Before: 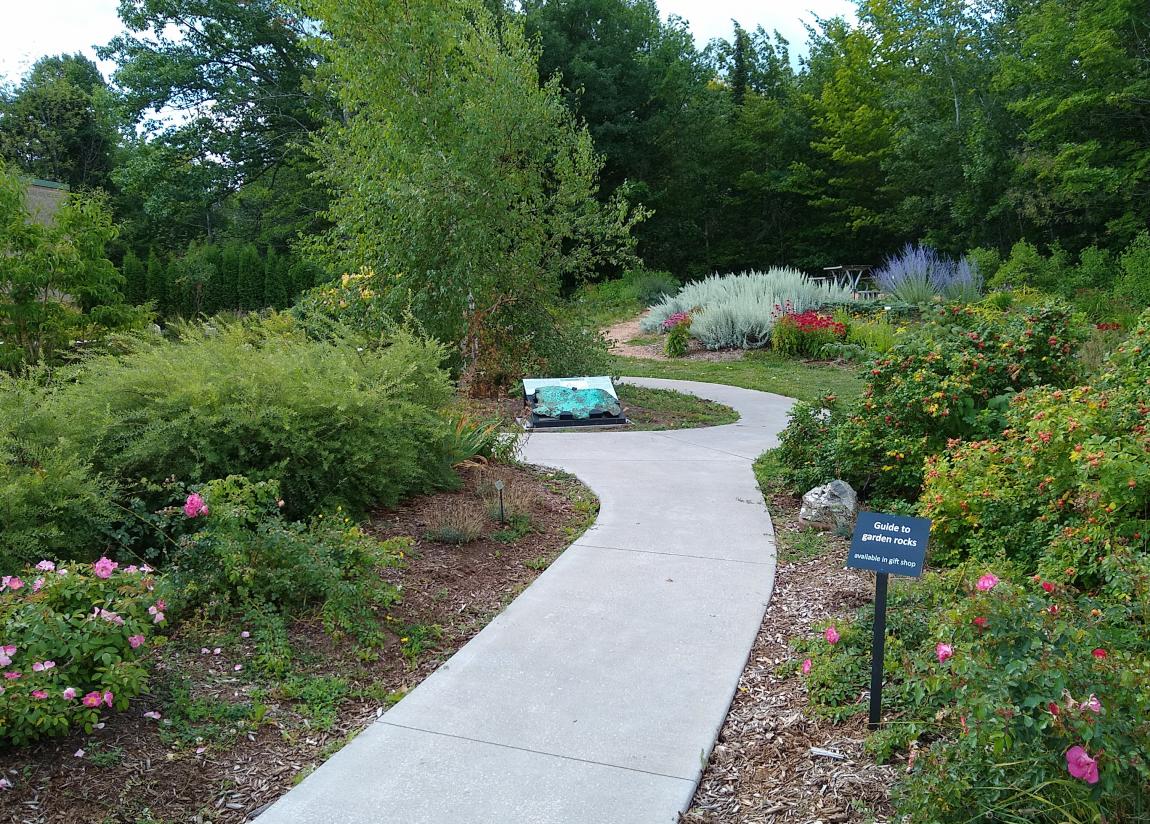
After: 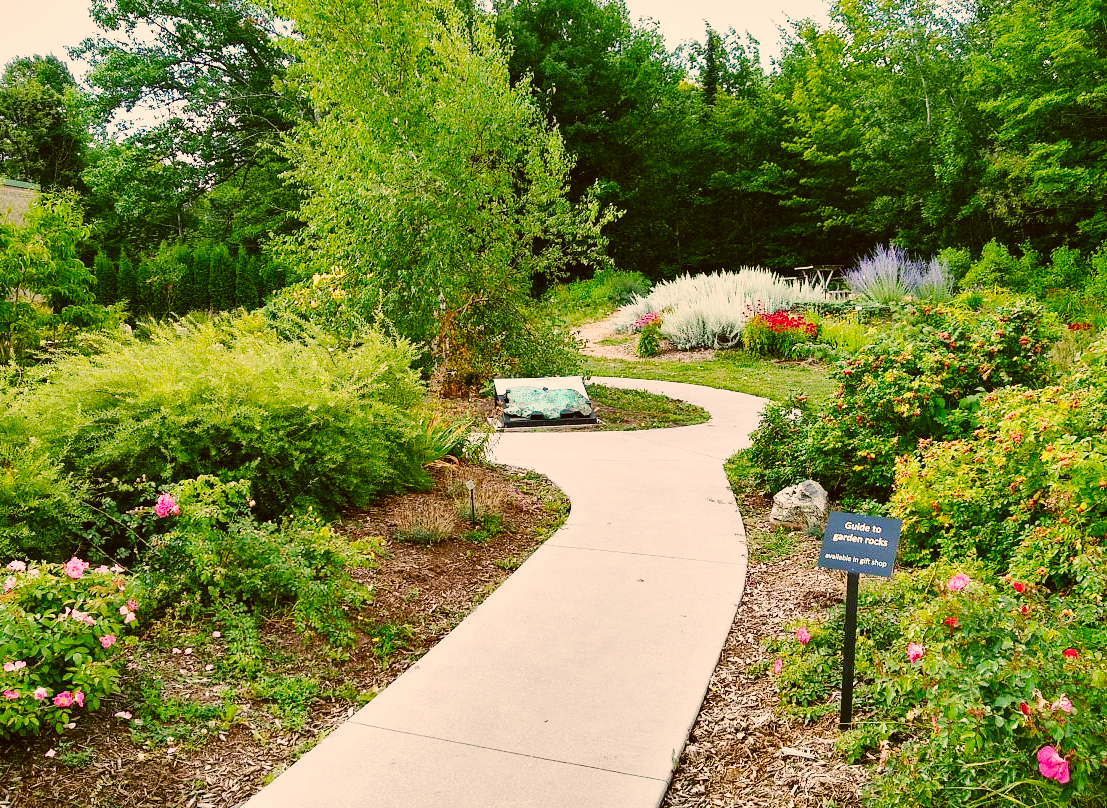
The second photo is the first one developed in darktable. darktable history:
shadows and highlights: white point adjustment -3.73, highlights -63.75, soften with gaussian
base curve: curves: ch0 [(0, 0.003) (0.001, 0.002) (0.006, 0.004) (0.02, 0.022) (0.048, 0.086) (0.094, 0.234) (0.162, 0.431) (0.258, 0.629) (0.385, 0.8) (0.548, 0.918) (0.751, 0.988) (1, 1)], preserve colors none
color correction: highlights a* 8.6, highlights b* 15.06, shadows a* -0.497, shadows b* 26.04
crop and rotate: left 2.588%, right 1.072%, bottom 1.92%
